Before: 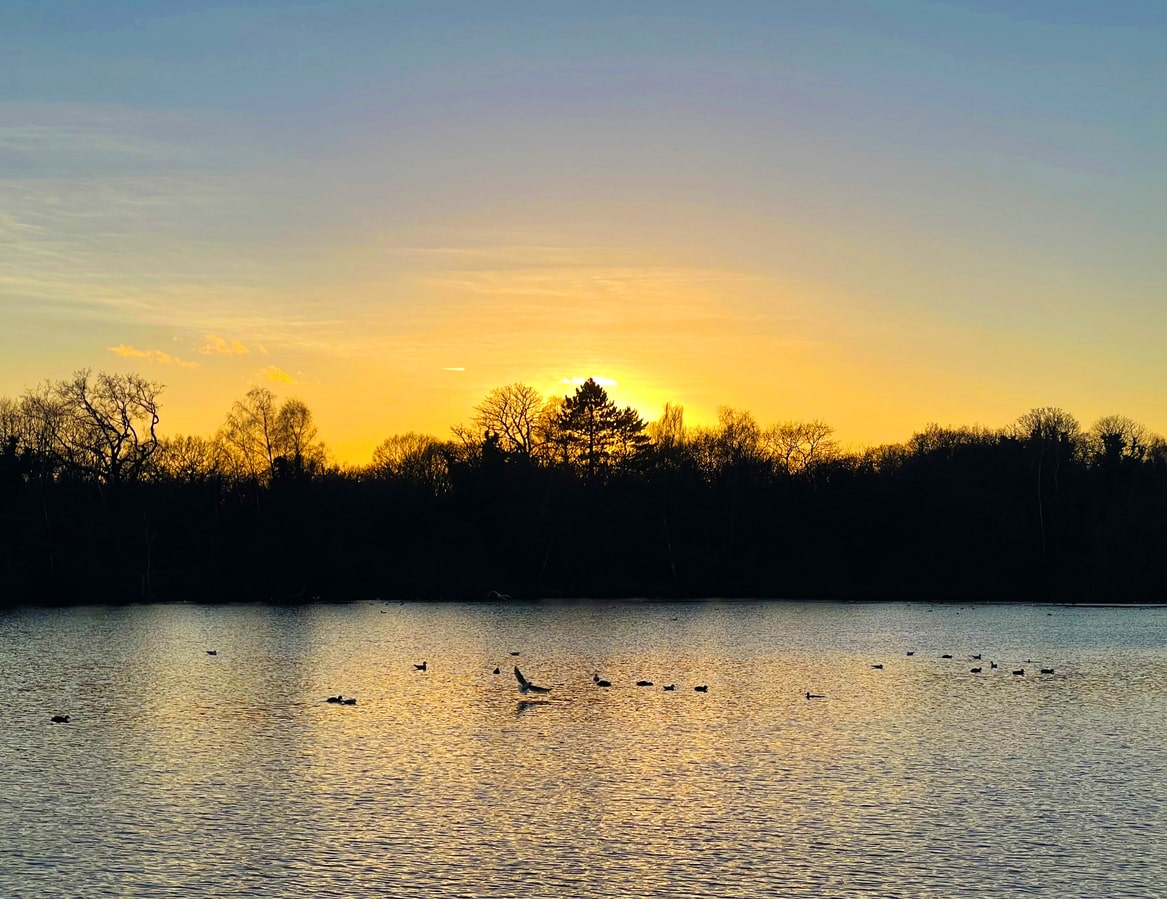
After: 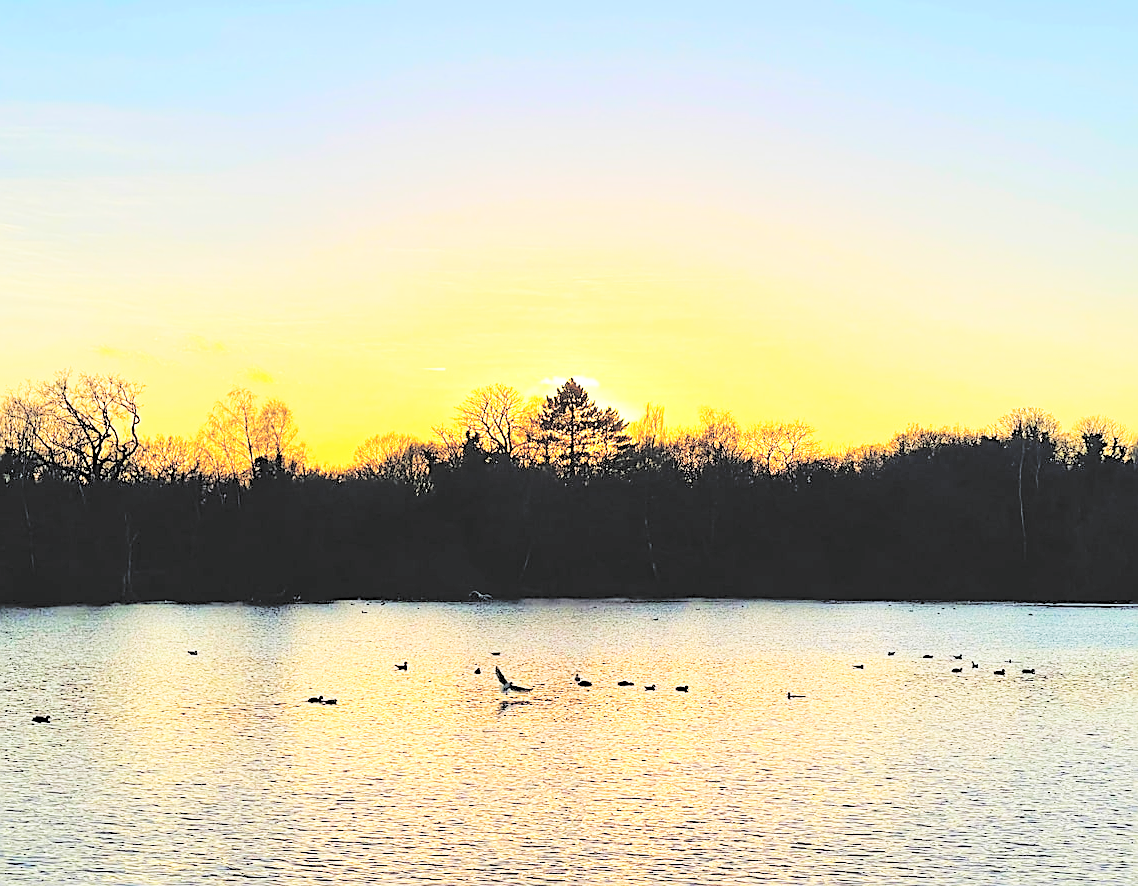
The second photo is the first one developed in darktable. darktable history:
sharpen: amount 0.59
base curve: curves: ch0 [(0, 0) (0.005, 0.002) (0.15, 0.3) (0.4, 0.7) (0.75, 0.95) (1, 1)], preserve colors none
contrast brightness saturation: brightness 0.982
crop and rotate: left 1.747%, right 0.698%, bottom 1.354%
